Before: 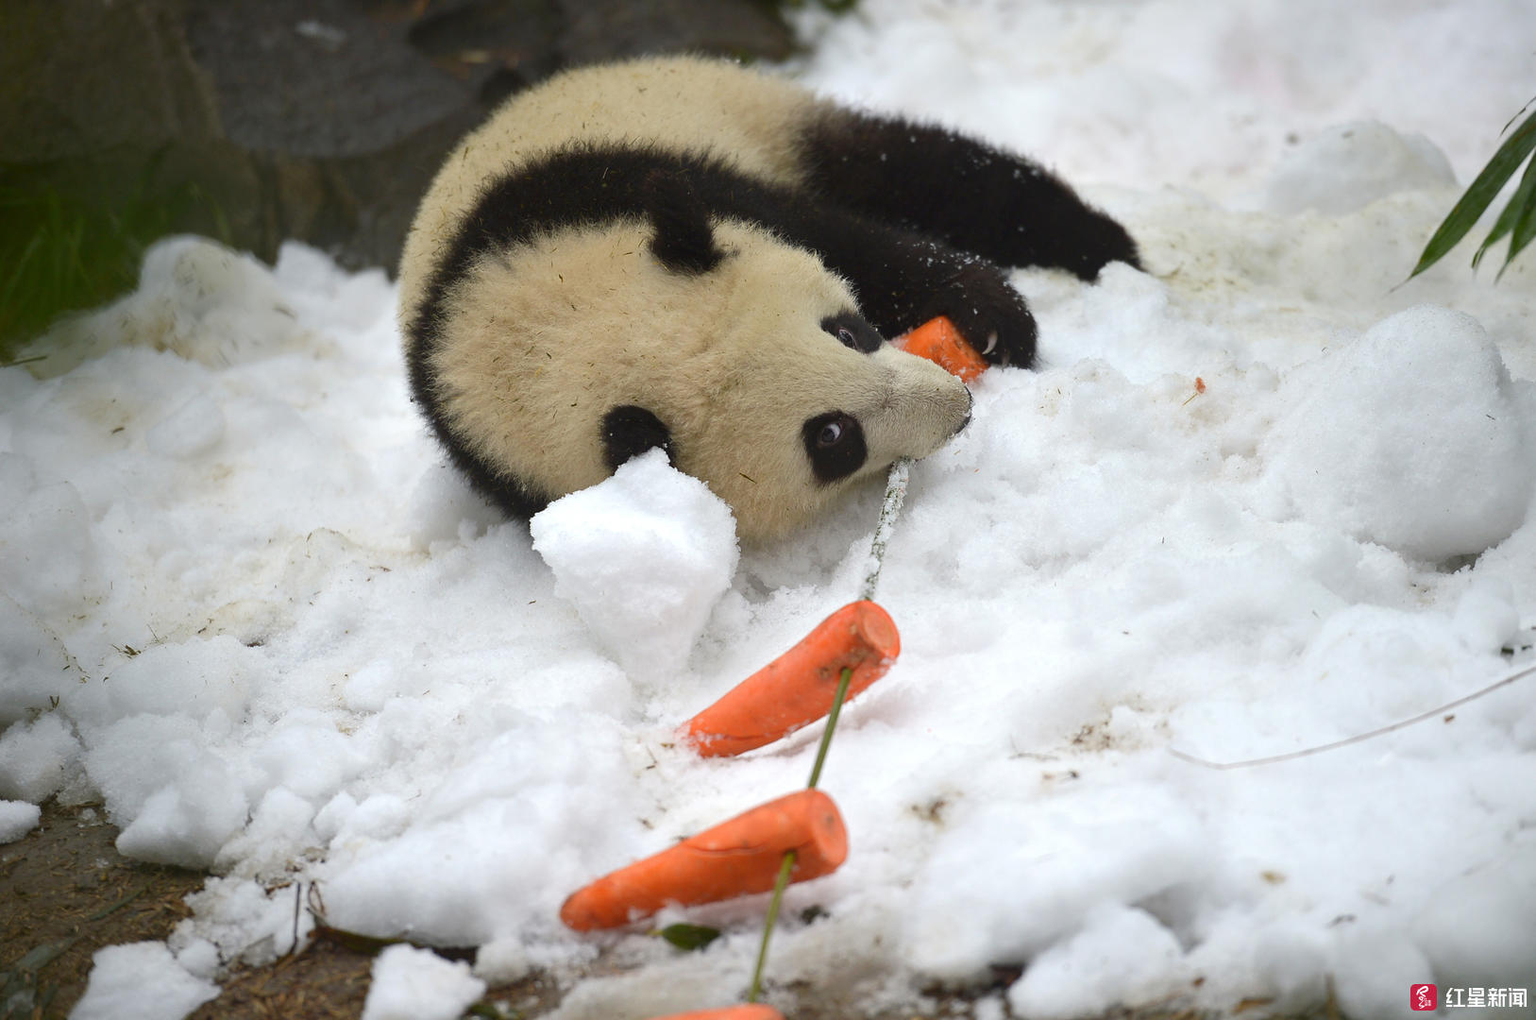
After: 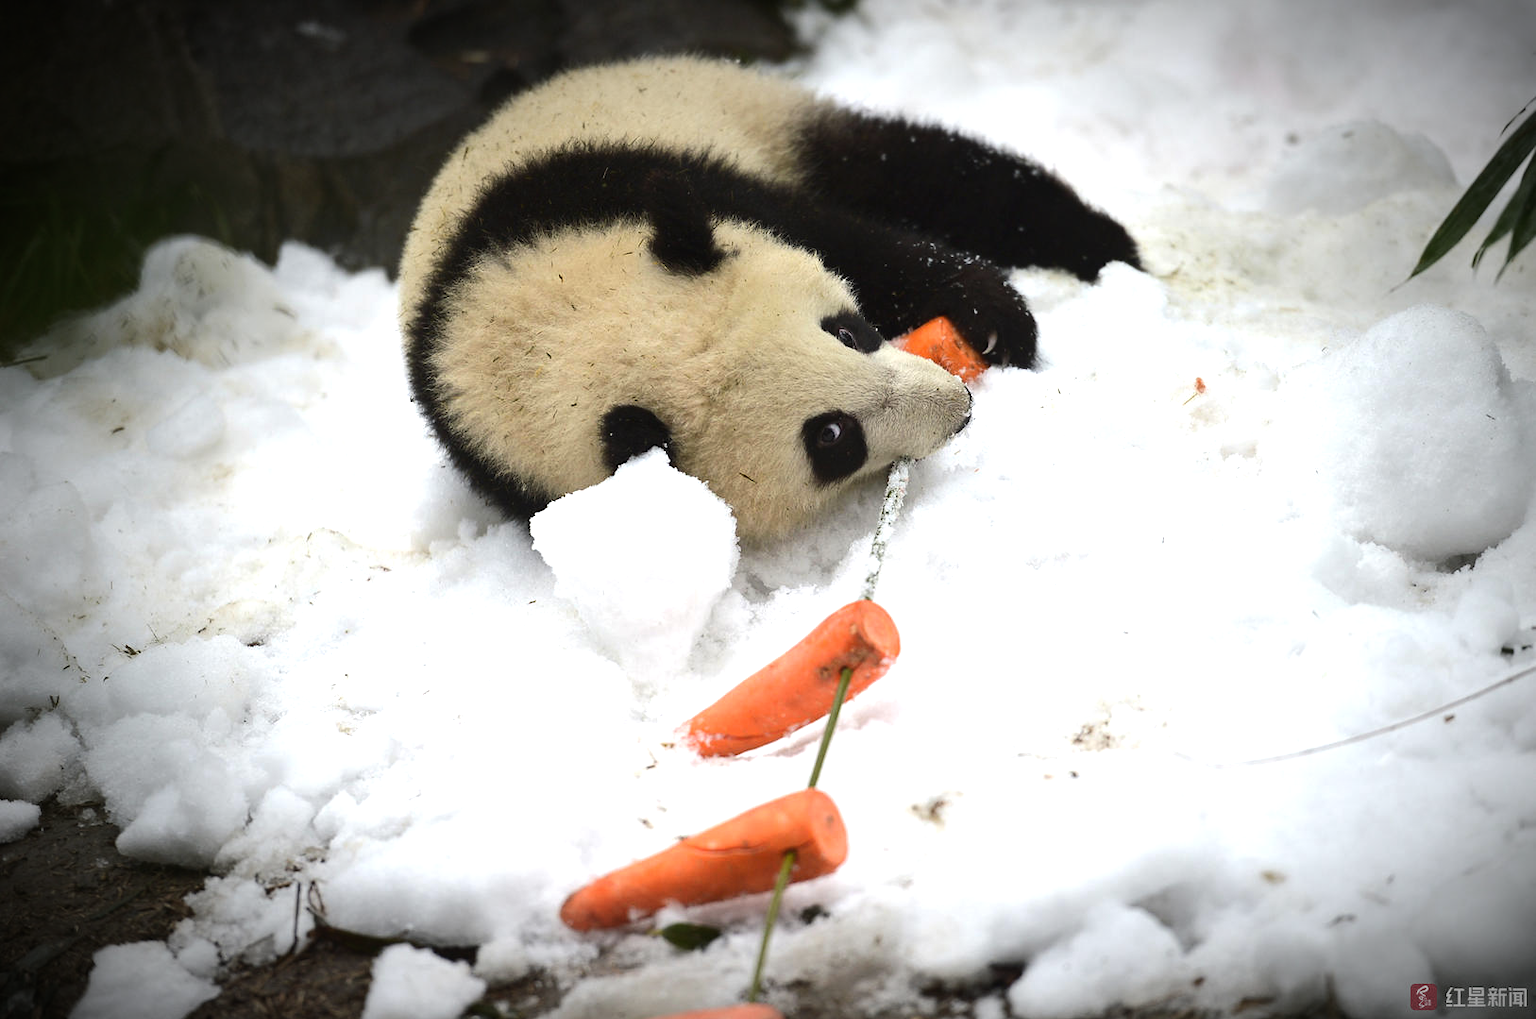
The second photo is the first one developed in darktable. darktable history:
tone equalizer: -8 EV -0.75 EV, -7 EV -0.7 EV, -6 EV -0.6 EV, -5 EV -0.4 EV, -3 EV 0.4 EV, -2 EV 0.6 EV, -1 EV 0.7 EV, +0 EV 0.75 EV, edges refinement/feathering 500, mask exposure compensation -1.57 EV, preserve details no
local contrast: mode bilateral grid, contrast 100, coarseness 100, detail 91%, midtone range 0.2
vignetting: fall-off start 67.5%, fall-off radius 67.23%, brightness -0.813, automatic ratio true
